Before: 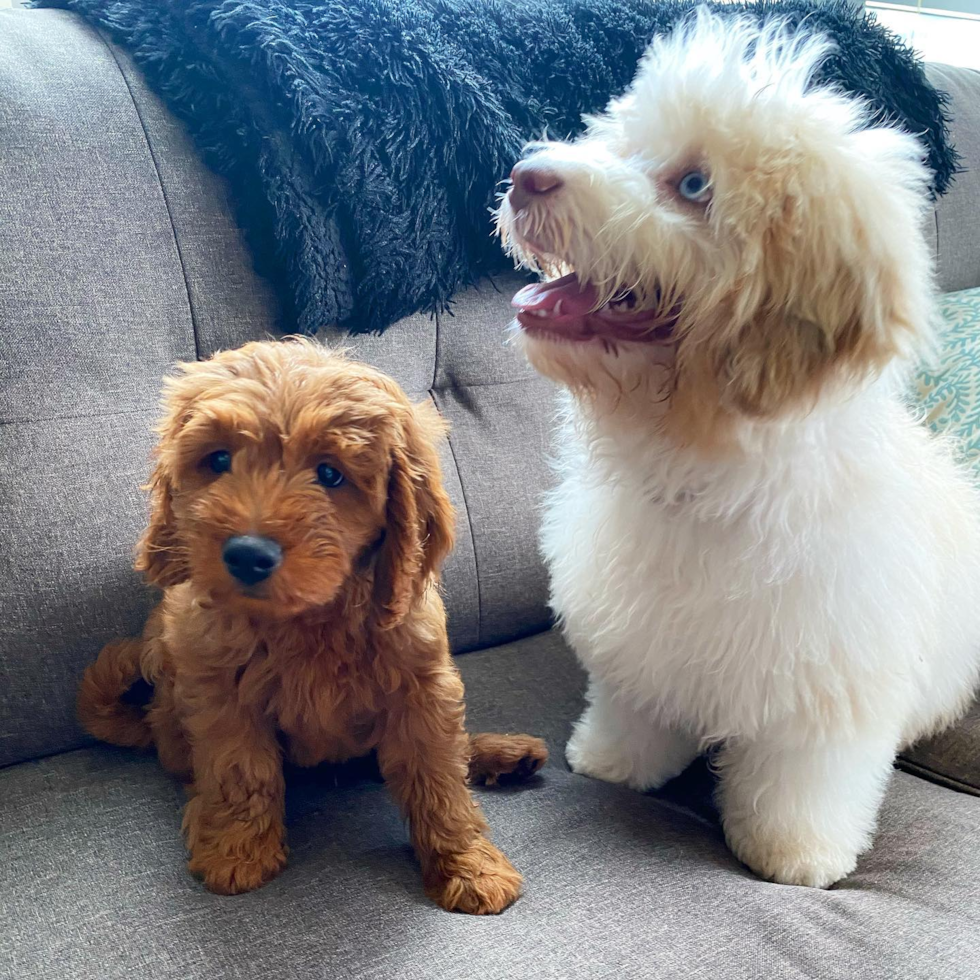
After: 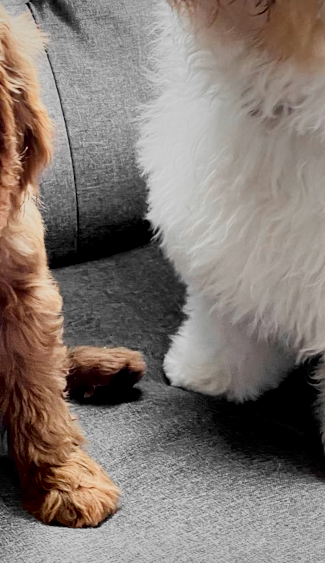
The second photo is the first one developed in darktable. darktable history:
crop: left 41.044%, top 39.504%, right 25.759%, bottom 3.023%
exposure: black level correction 0.004, exposure 0.411 EV, compensate highlight preservation false
local contrast: mode bilateral grid, contrast 20, coarseness 50, detail 159%, midtone range 0.2
filmic rgb: black relative exposure -7.48 EV, white relative exposure 4.83 EV, threshold 3.03 EV, hardness 3.4, iterations of high-quality reconstruction 0, enable highlight reconstruction true
tone curve: curves: ch0 [(0, 0) (0.003, 0.007) (0.011, 0.01) (0.025, 0.018) (0.044, 0.028) (0.069, 0.034) (0.1, 0.04) (0.136, 0.051) (0.177, 0.104) (0.224, 0.161) (0.277, 0.234) (0.335, 0.316) (0.399, 0.41) (0.468, 0.487) (0.543, 0.577) (0.623, 0.679) (0.709, 0.769) (0.801, 0.854) (0.898, 0.922) (1, 1)], color space Lab, independent channels, preserve colors none
color zones: curves: ch0 [(0, 0.447) (0.184, 0.543) (0.323, 0.476) (0.429, 0.445) (0.571, 0.443) (0.714, 0.451) (0.857, 0.452) (1, 0.447)]; ch1 [(0, 0.464) (0.176, 0.46) (0.287, 0.177) (0.429, 0.002) (0.571, 0) (0.714, 0) (0.857, 0) (1, 0.464)]
shadows and highlights: shadows 80.13, white point adjustment -9.26, highlights -61.22, soften with gaussian
